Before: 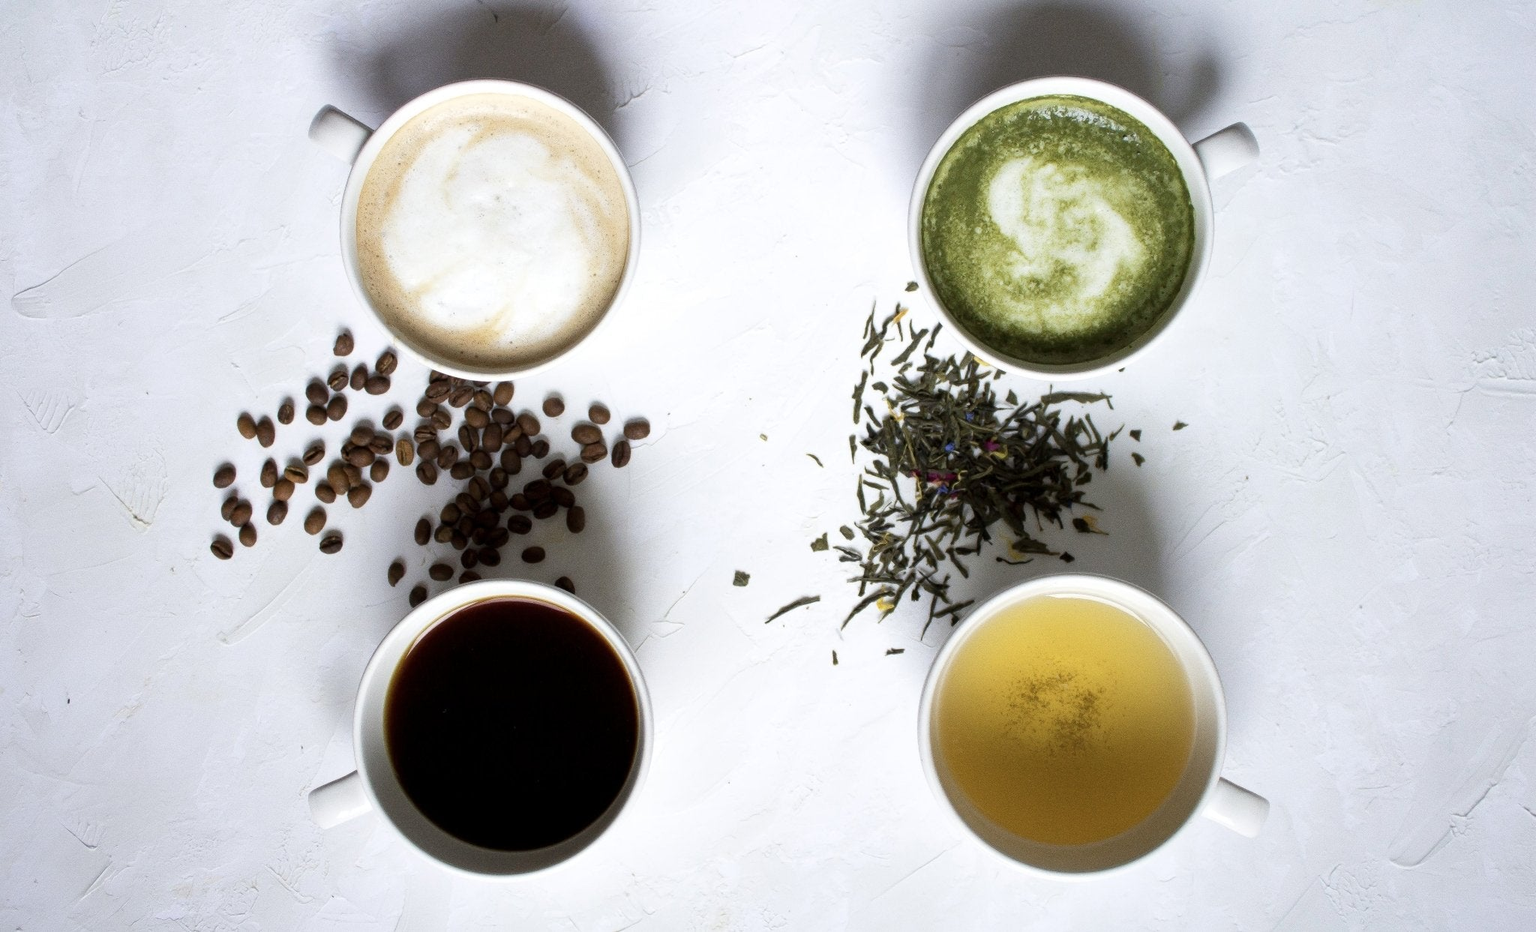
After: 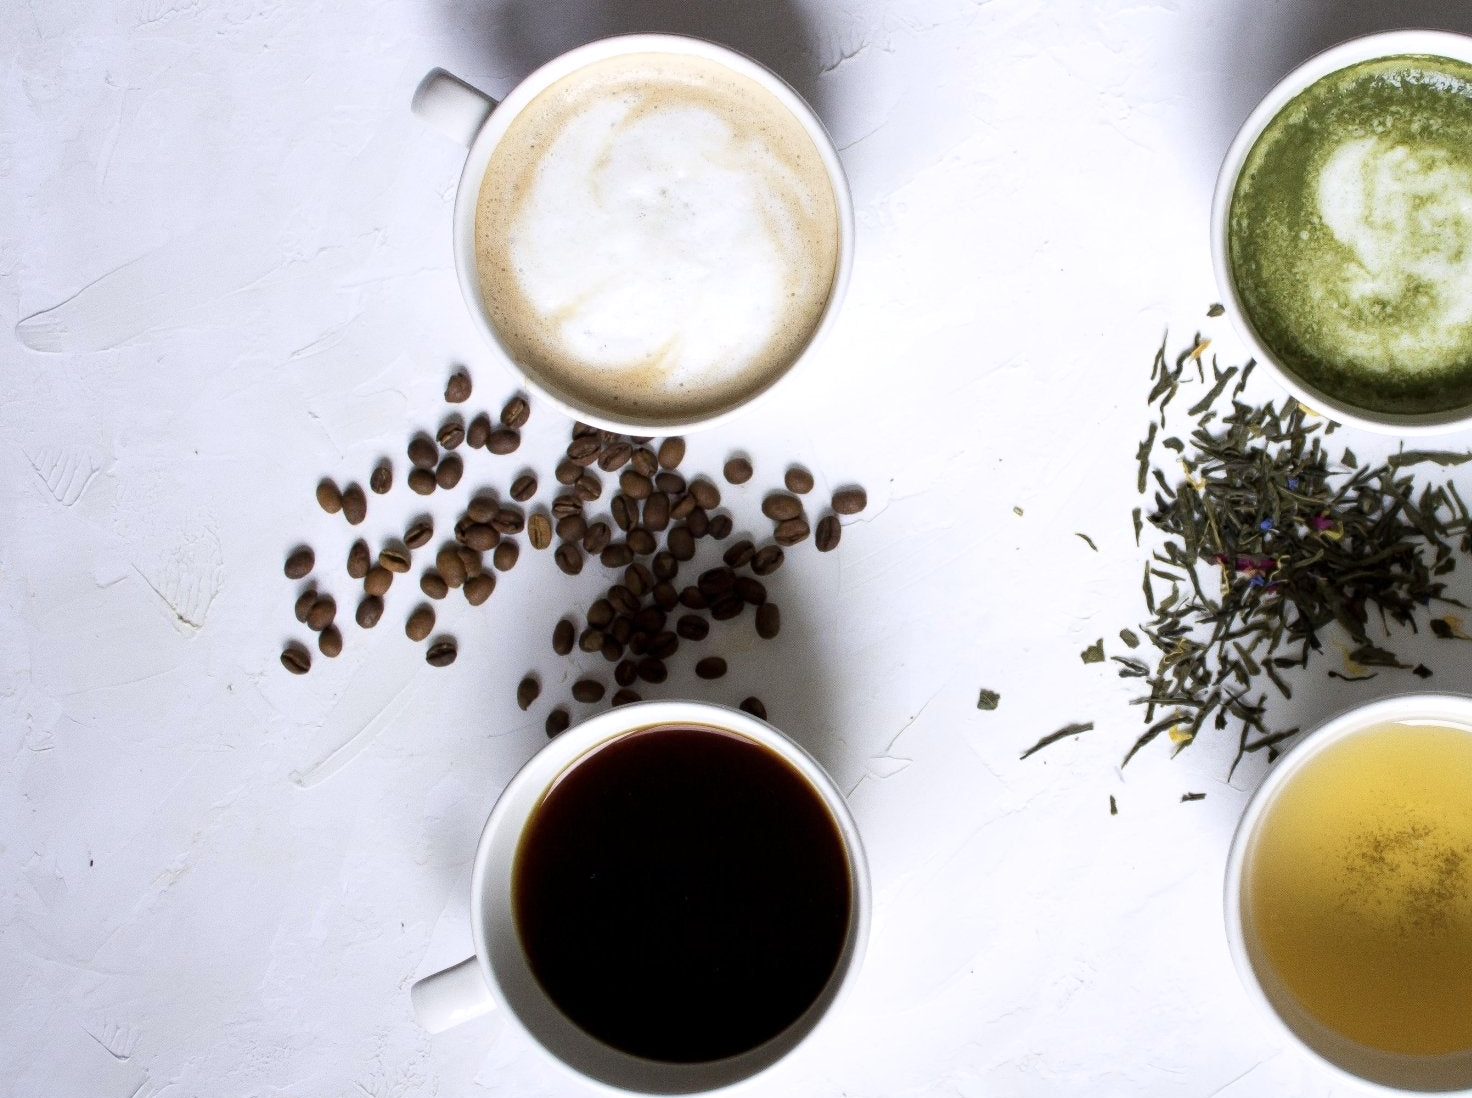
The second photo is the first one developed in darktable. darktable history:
tone equalizer: on, module defaults
white balance: red 1.004, blue 1.024
crop: top 5.803%, right 27.864%, bottom 5.804%
